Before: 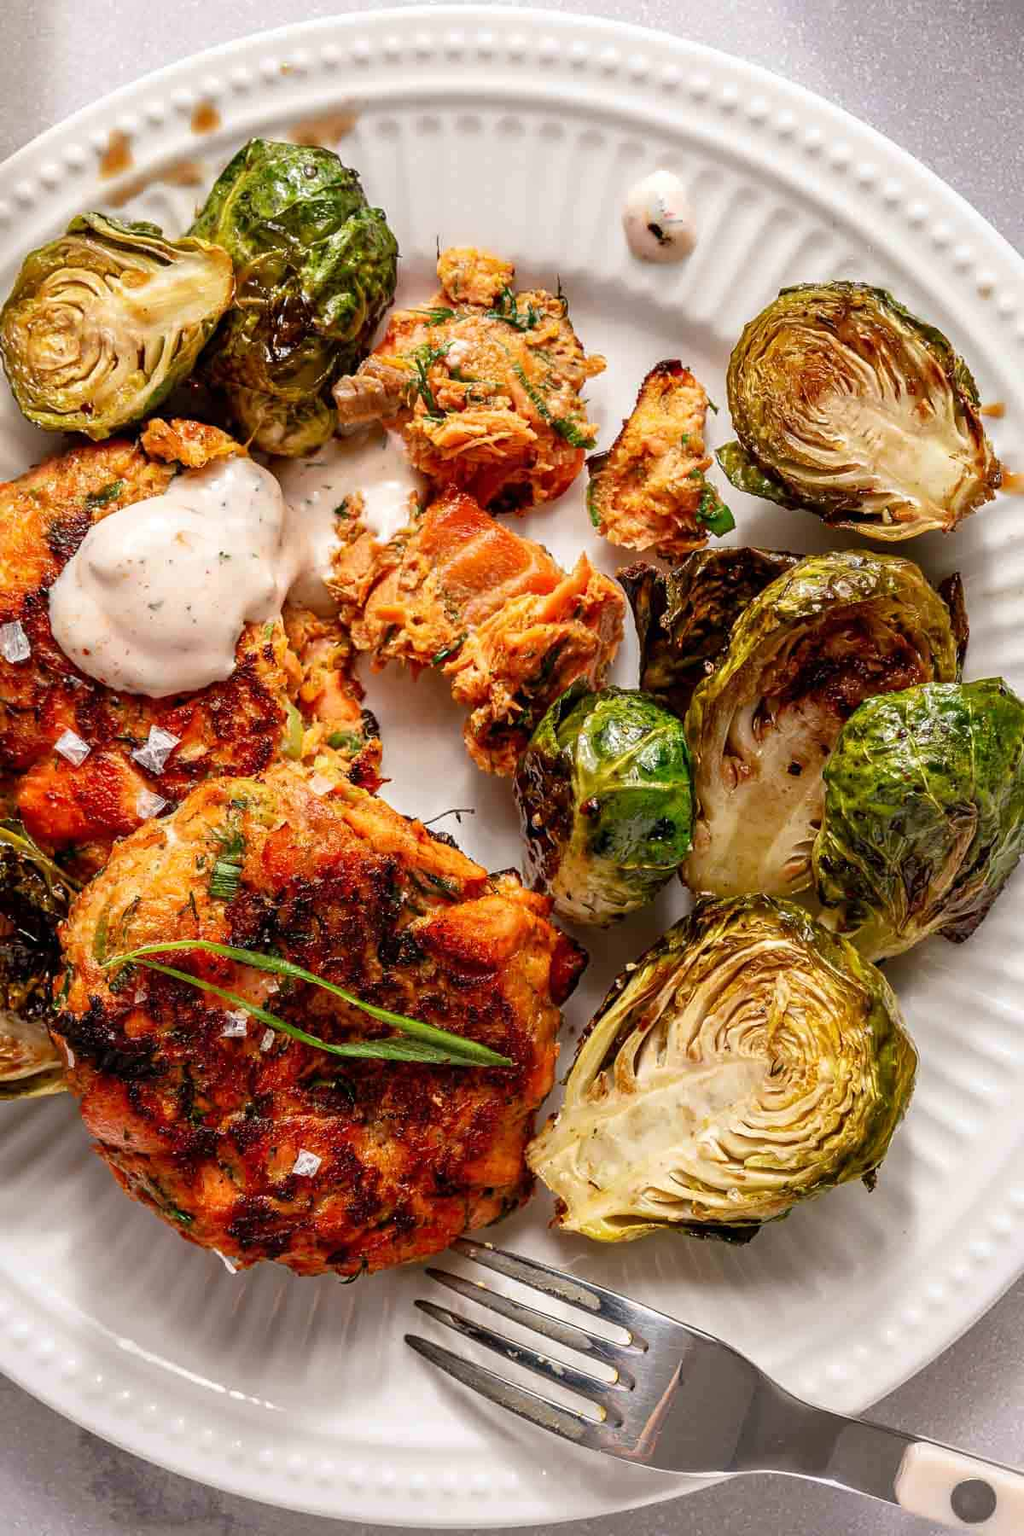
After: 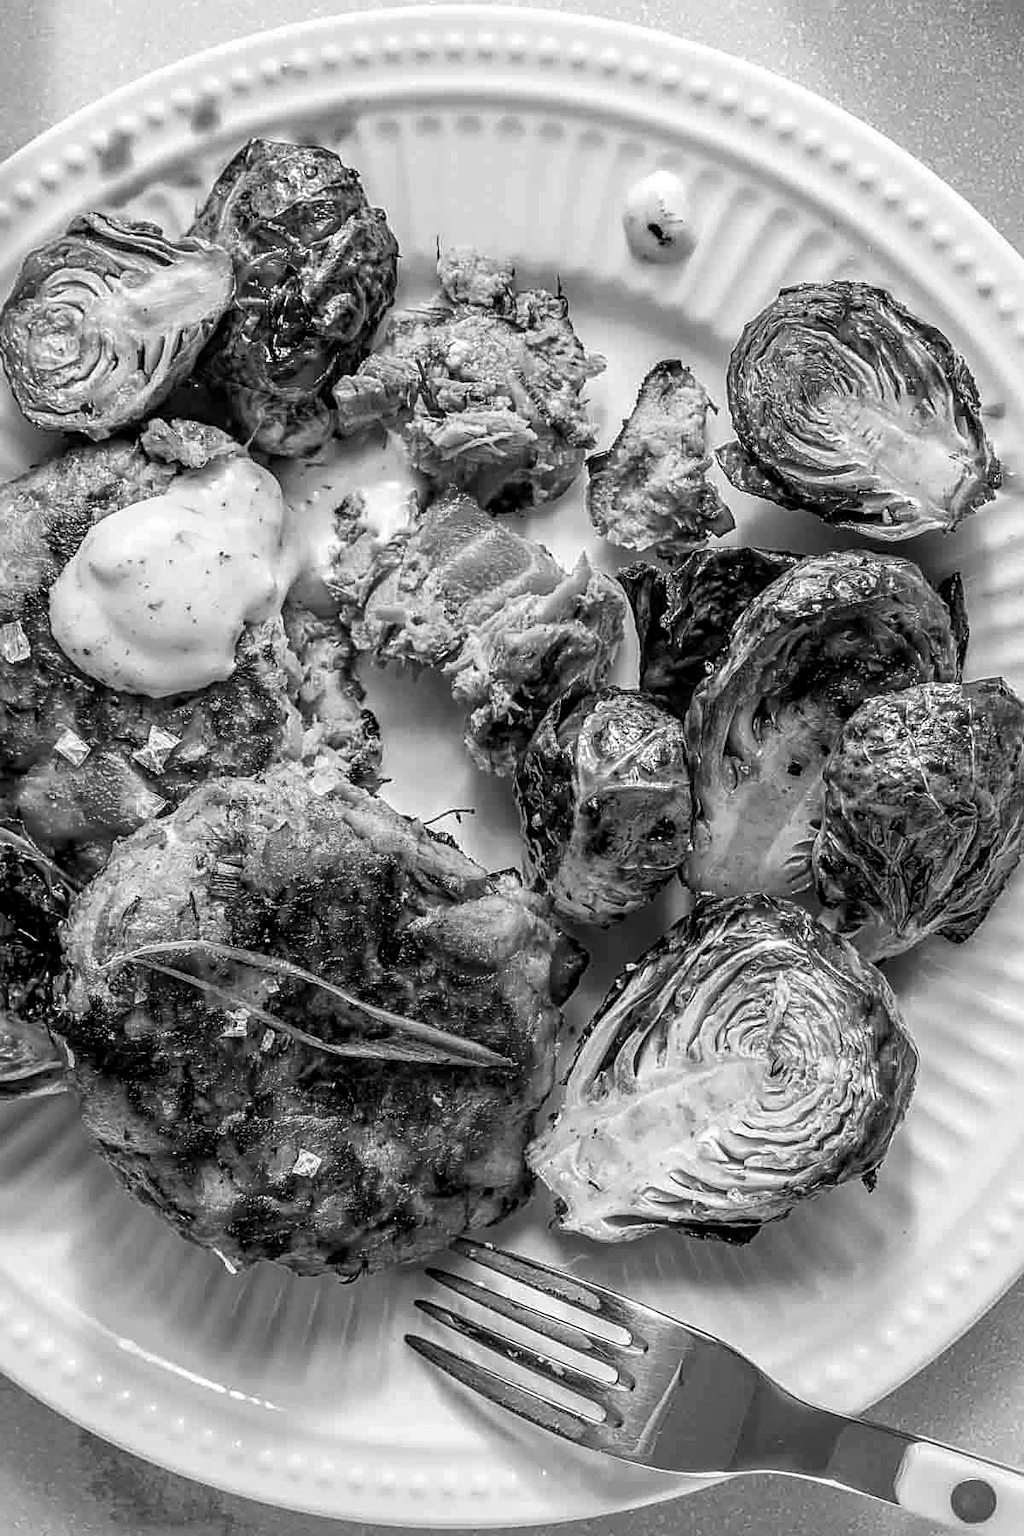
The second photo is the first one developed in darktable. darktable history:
sharpen: on, module defaults
local contrast: on, module defaults
monochrome: a 32, b 64, size 2.3
